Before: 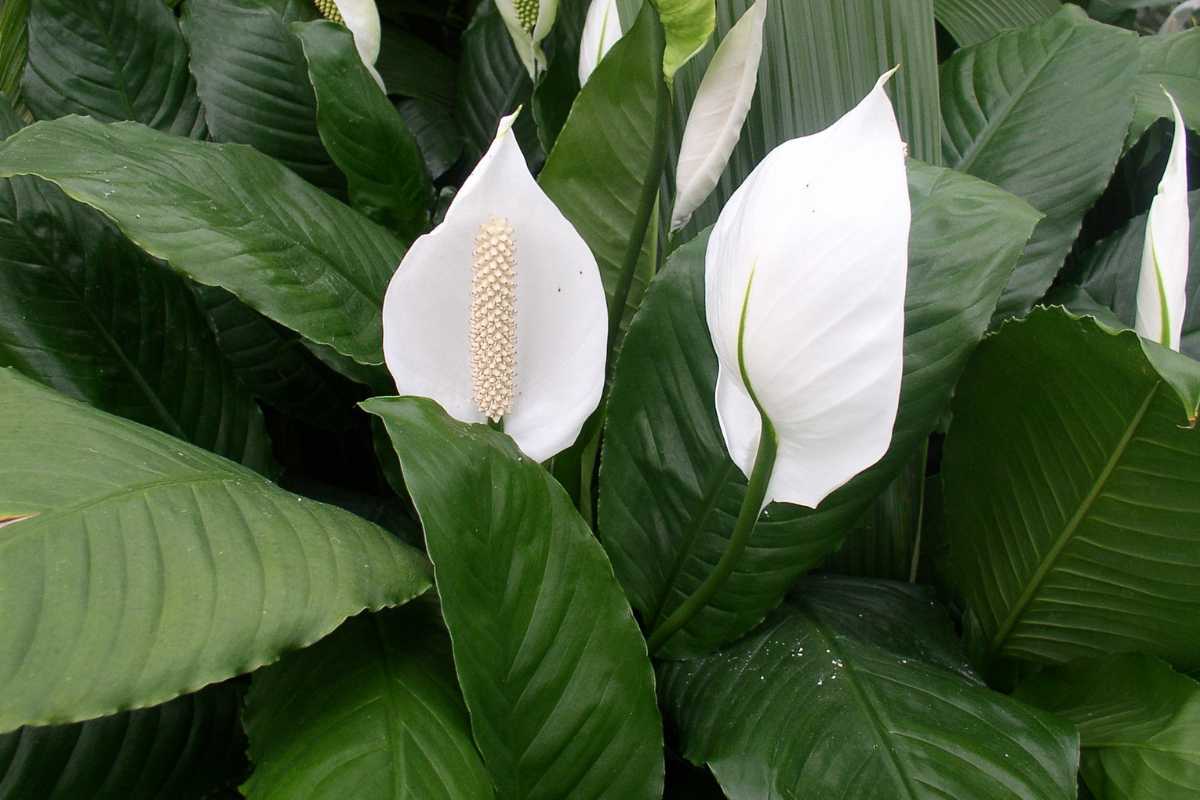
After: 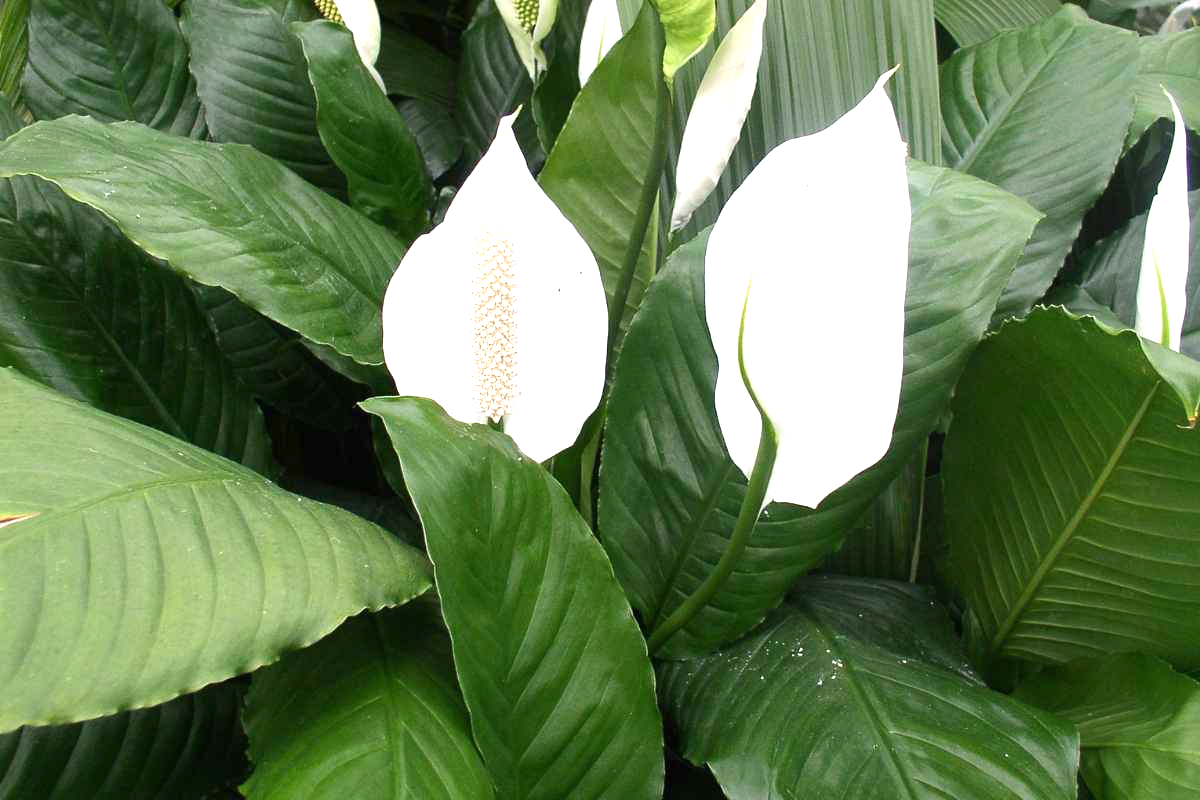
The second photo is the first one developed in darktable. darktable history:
exposure: black level correction 0, exposure 1.02 EV, compensate highlight preservation false
